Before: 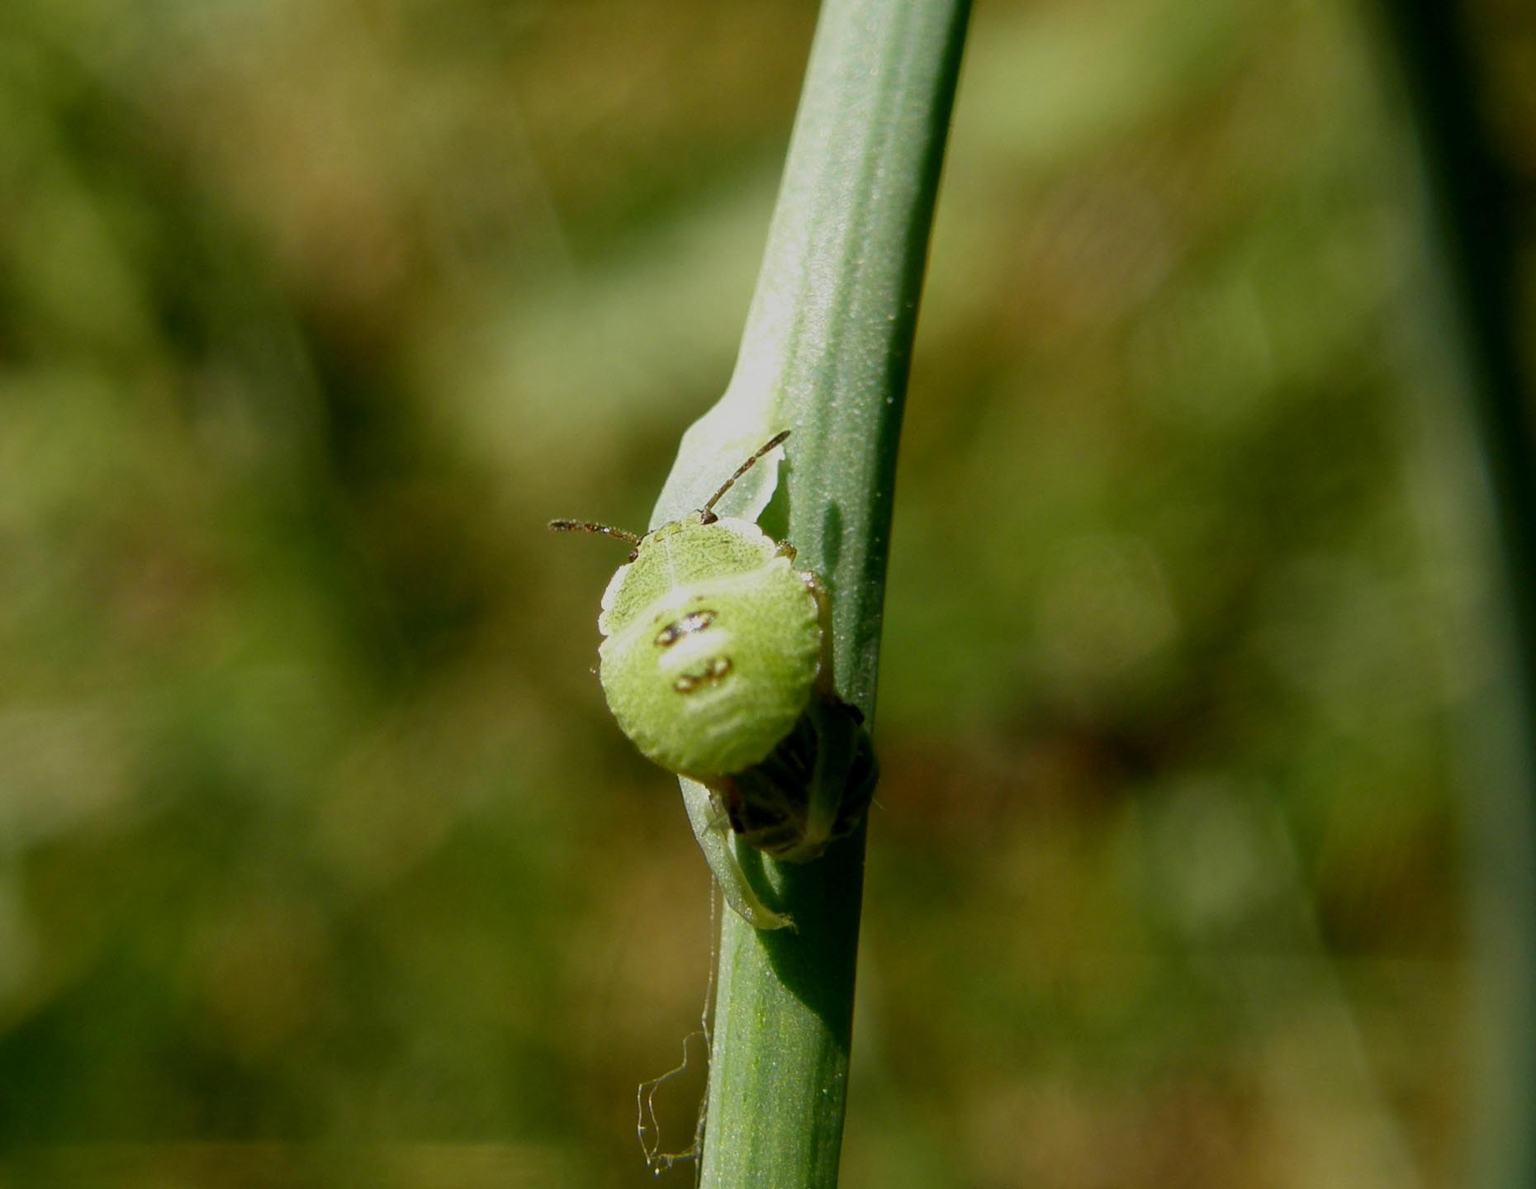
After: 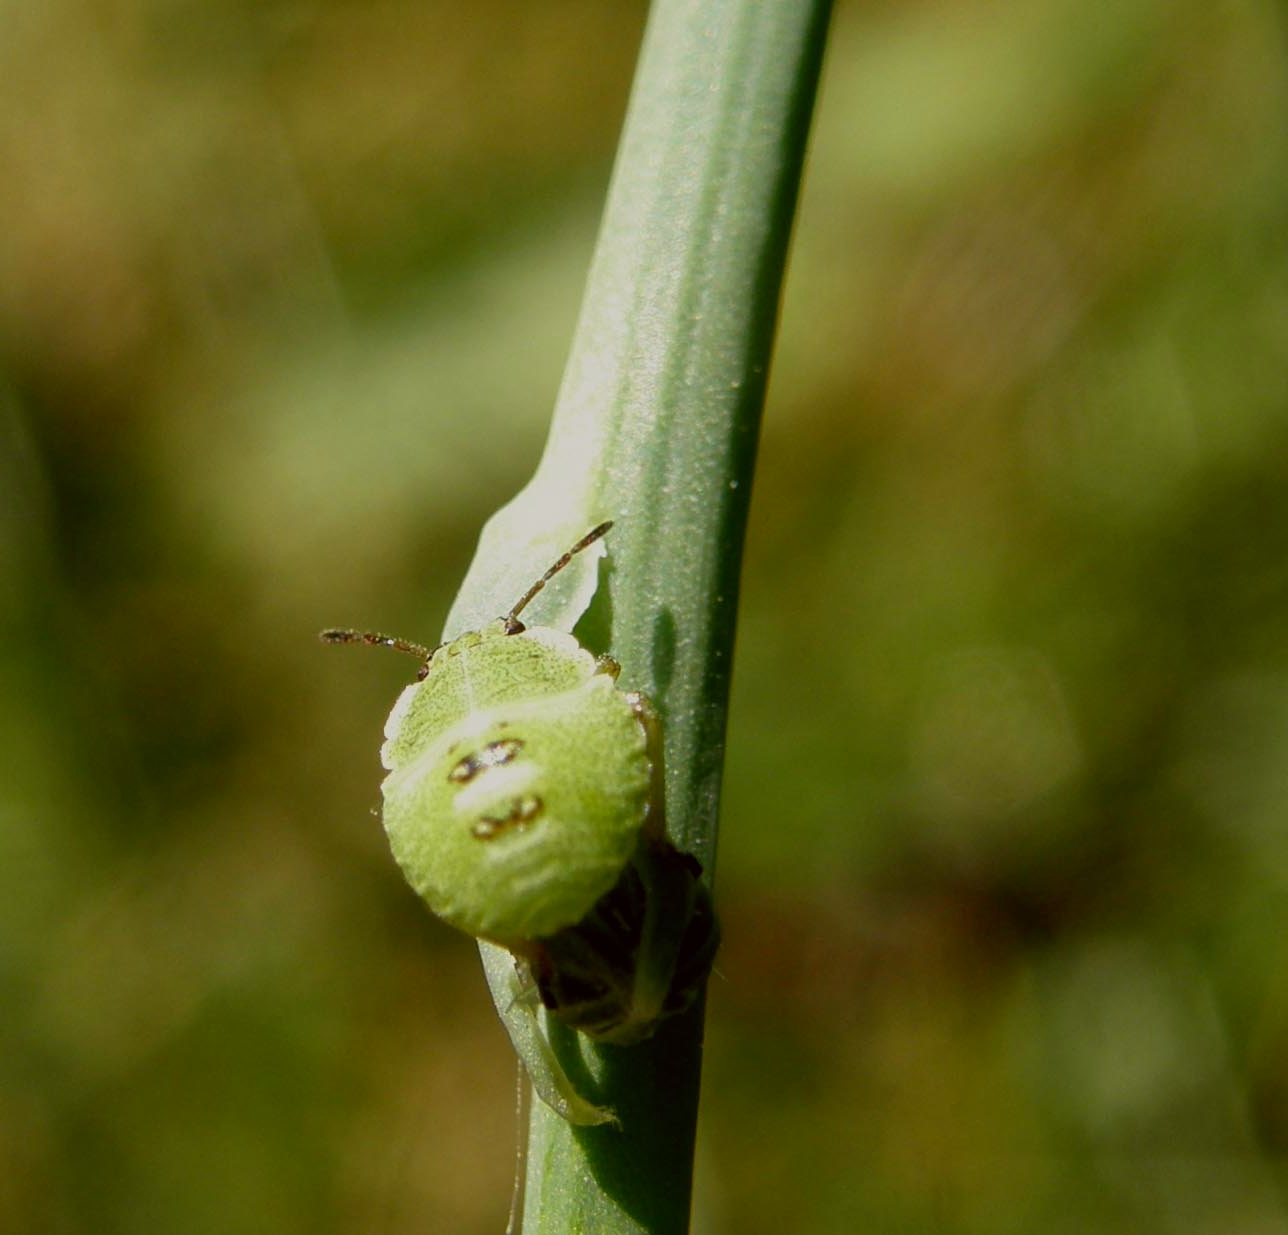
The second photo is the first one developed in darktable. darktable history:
crop: left 18.52%, right 12.223%, bottom 14.217%
color correction: highlights a* -1.1, highlights b* 4.53, shadows a* 3.53
